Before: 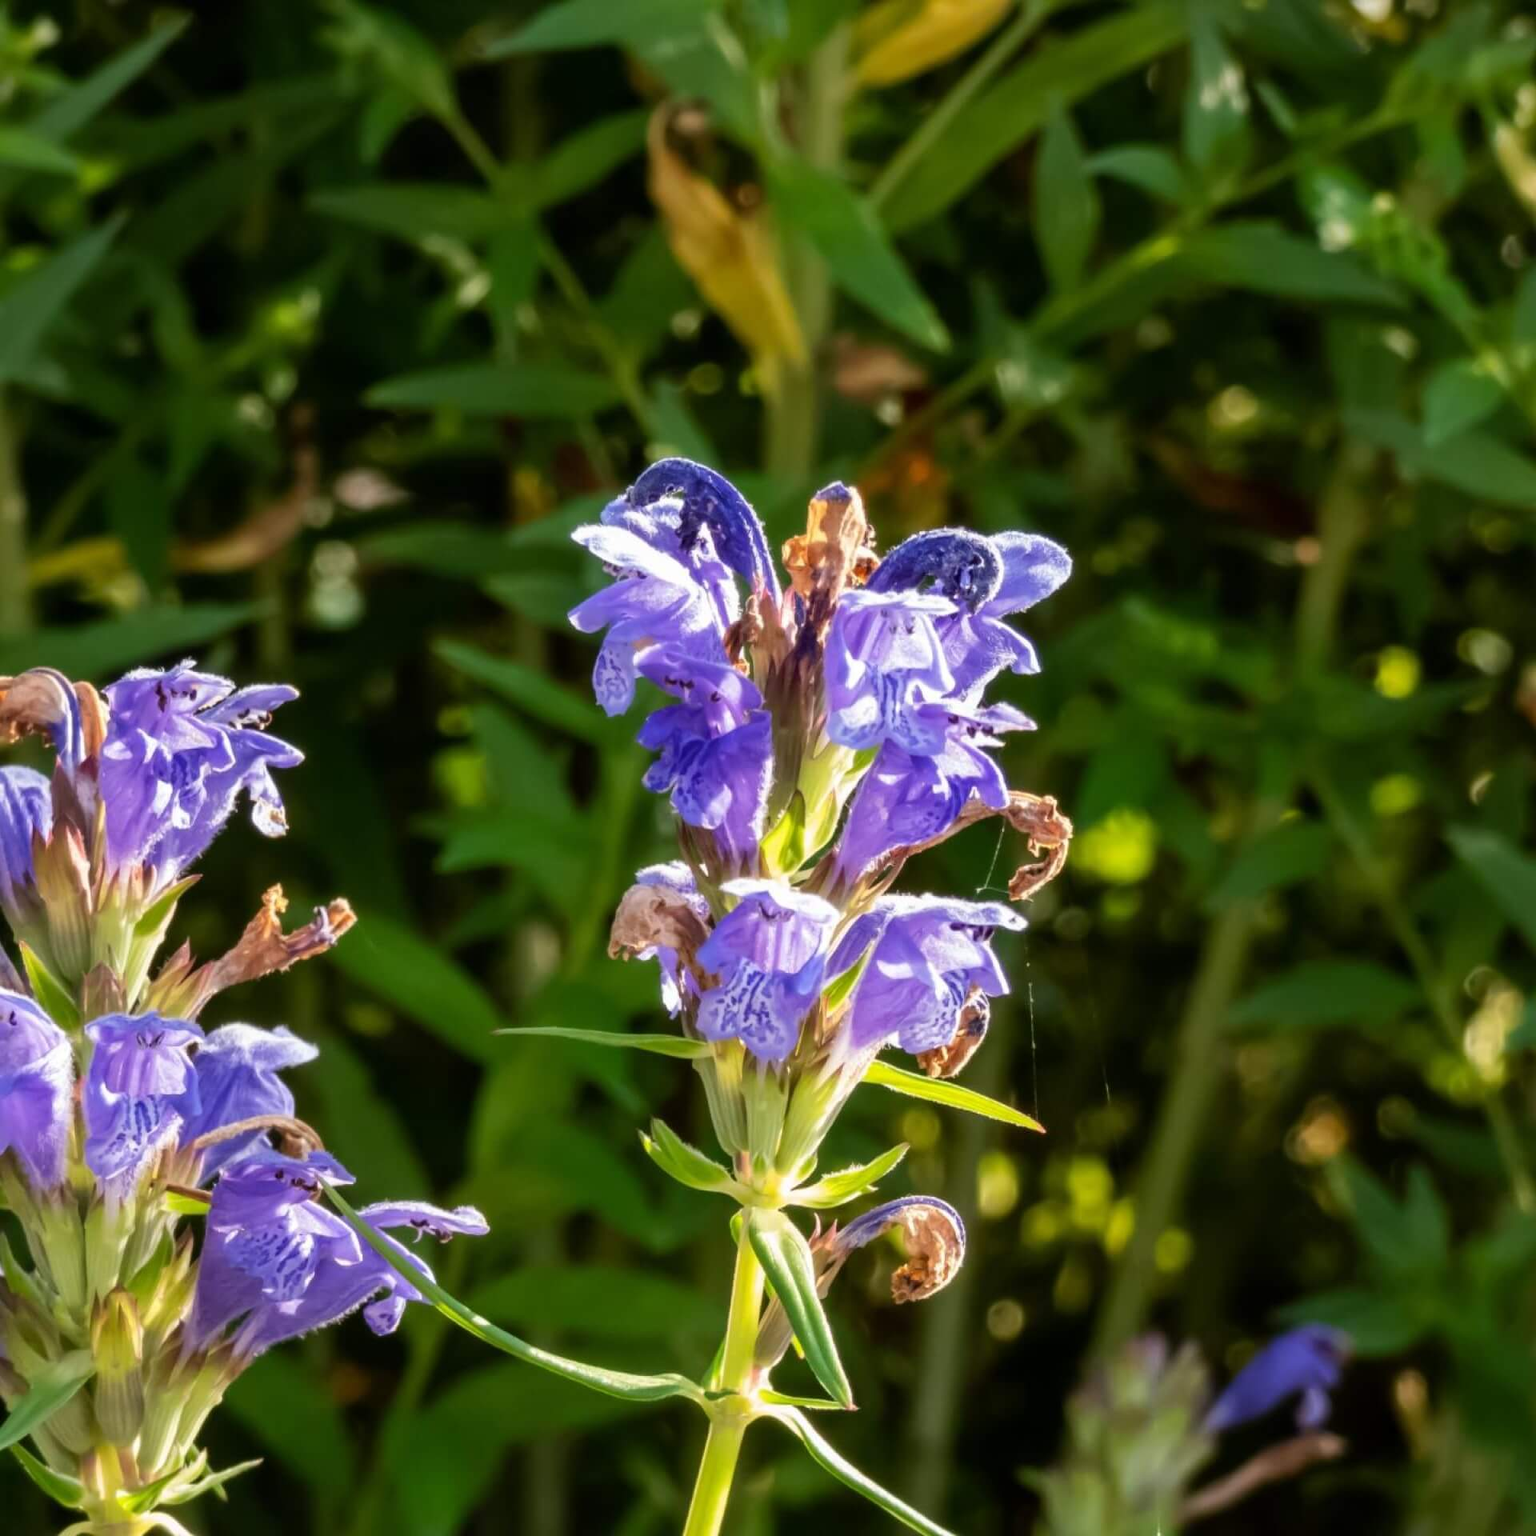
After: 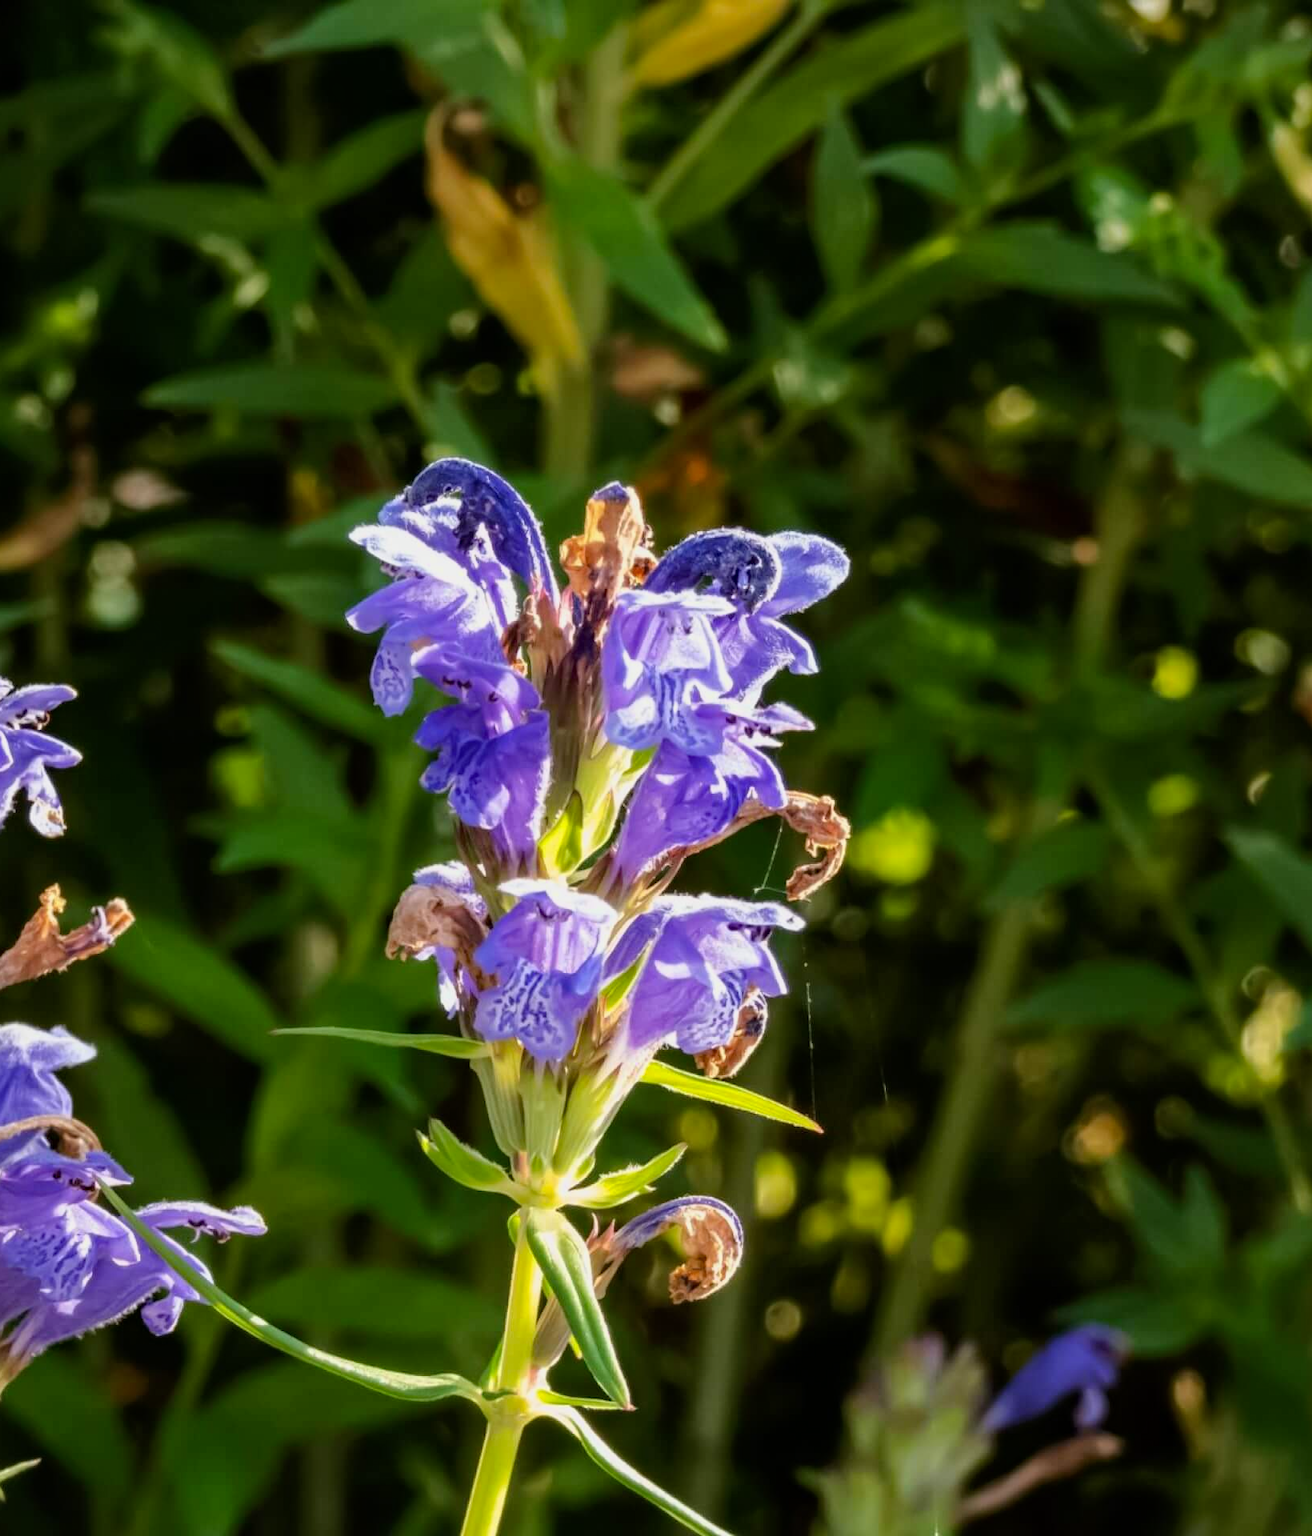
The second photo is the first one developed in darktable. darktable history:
tone curve: curves: ch0 [(0, 0) (0.058, 0.037) (0.214, 0.183) (0.304, 0.288) (0.561, 0.554) (0.687, 0.677) (0.768, 0.768) (0.858, 0.861) (0.987, 0.945)]; ch1 [(0, 0) (0.172, 0.123) (0.312, 0.296) (0.432, 0.448) (0.471, 0.469) (0.502, 0.5) (0.521, 0.505) (0.565, 0.569) (0.663, 0.663) (0.703, 0.721) (0.857, 0.917) (1, 1)]; ch2 [(0, 0) (0.411, 0.424) (0.485, 0.497) (0.502, 0.5) (0.517, 0.511) (0.556, 0.551) (0.626, 0.594) (0.709, 0.661) (1, 1)]
haze removal: compatibility mode true, adaptive false
crop and rotate: left 14.529%
tone equalizer: -7 EV 0.205 EV, -6 EV 0.117 EV, -5 EV 0.068 EV, -4 EV 0.069 EV, -2 EV -0.031 EV, -1 EV -0.066 EV, +0 EV -0.04 EV, edges refinement/feathering 500, mask exposure compensation -1.57 EV, preserve details no
